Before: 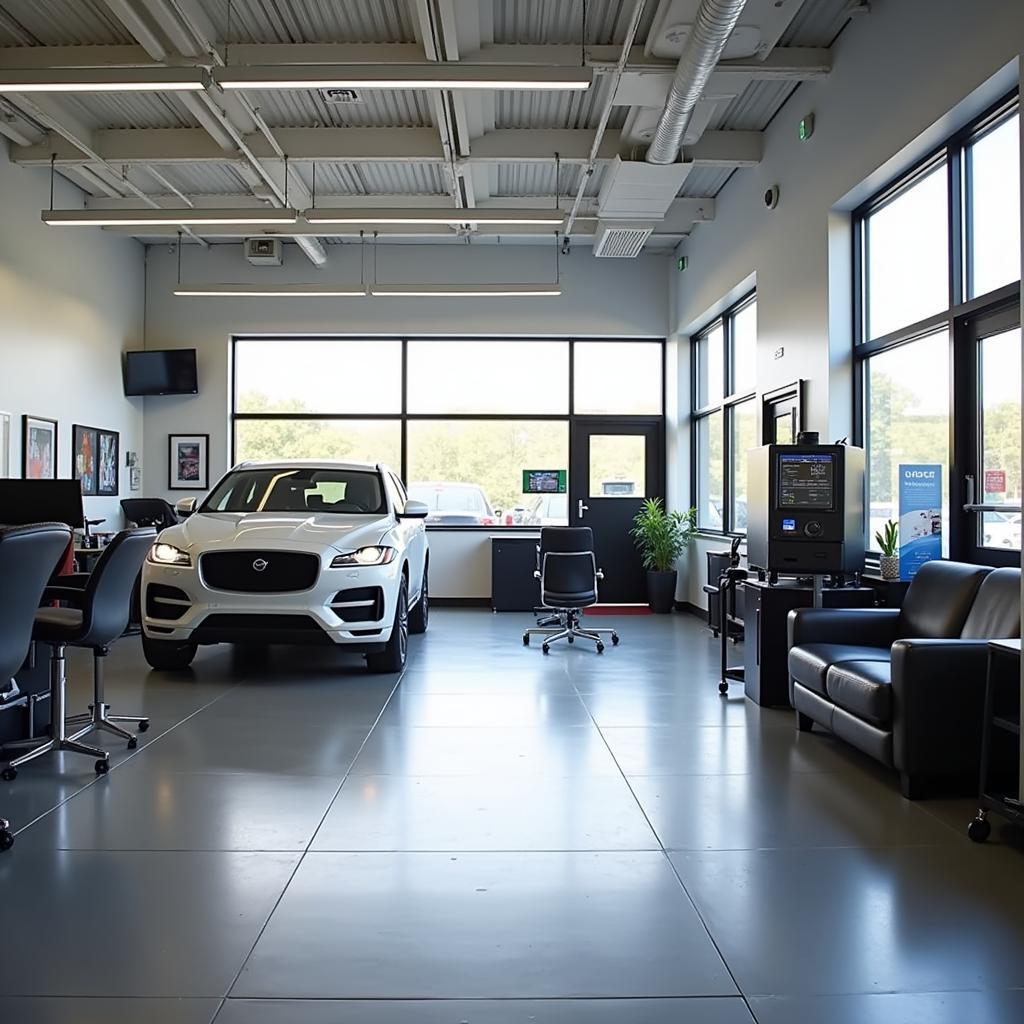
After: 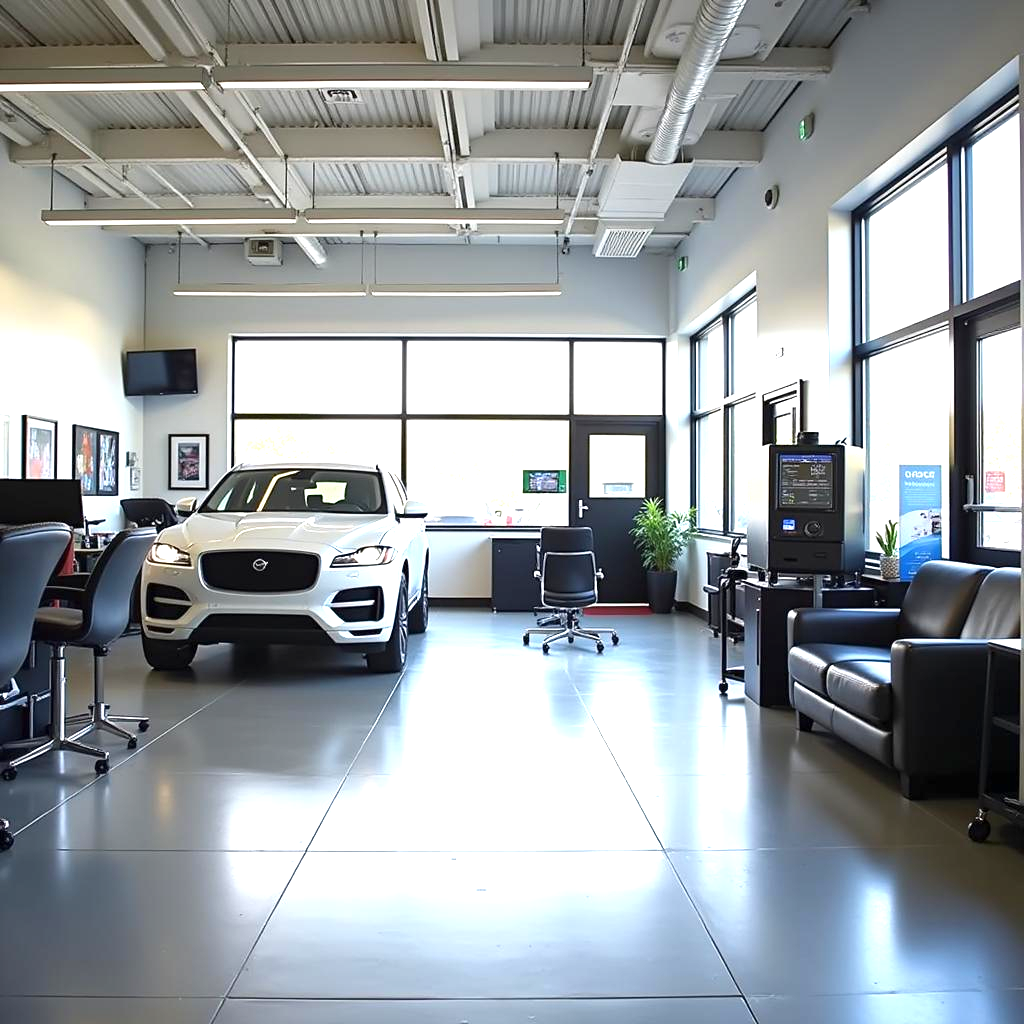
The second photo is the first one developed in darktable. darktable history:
tone equalizer: on, module defaults
exposure: exposure 1 EV, compensate highlight preservation false
